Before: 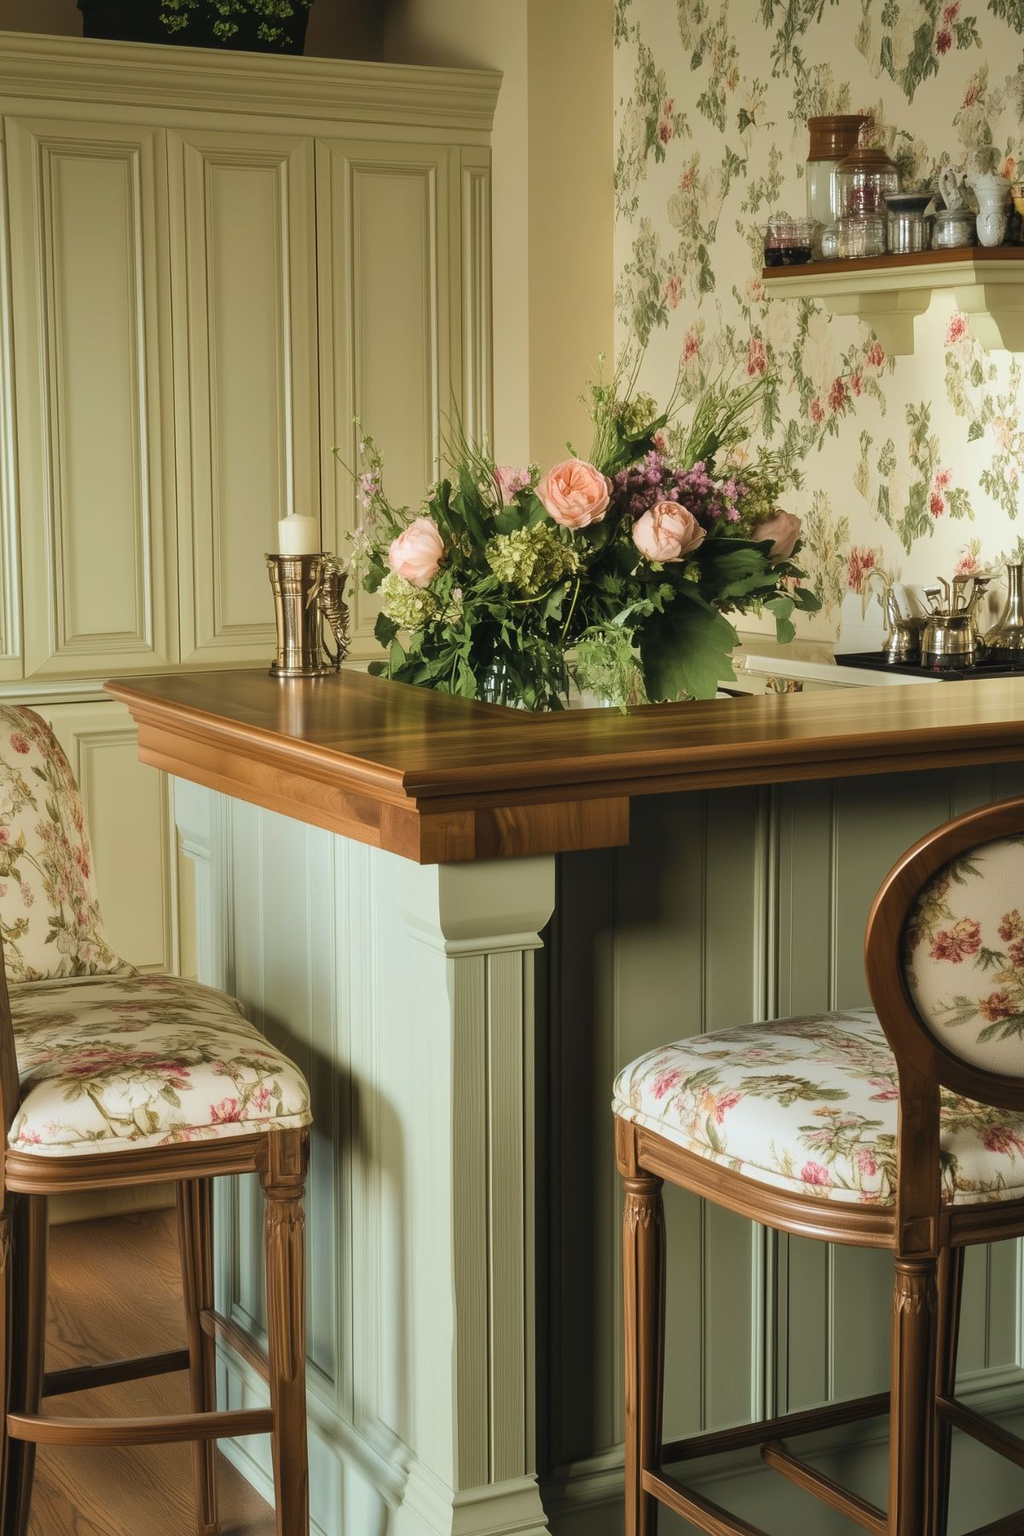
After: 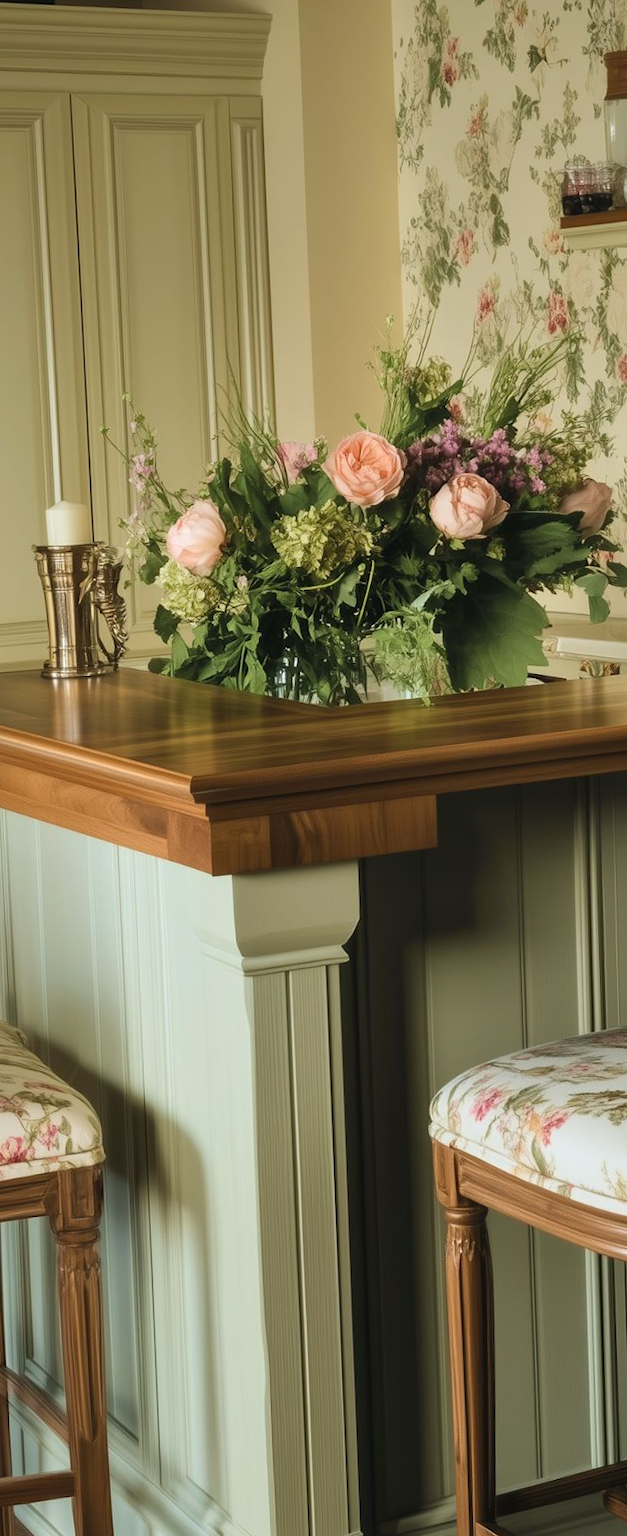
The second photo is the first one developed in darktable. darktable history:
rotate and perspective: rotation -2°, crop left 0.022, crop right 0.978, crop top 0.049, crop bottom 0.951
color balance: mode lift, gamma, gain (sRGB)
crop and rotate: left 22.516%, right 21.234%
